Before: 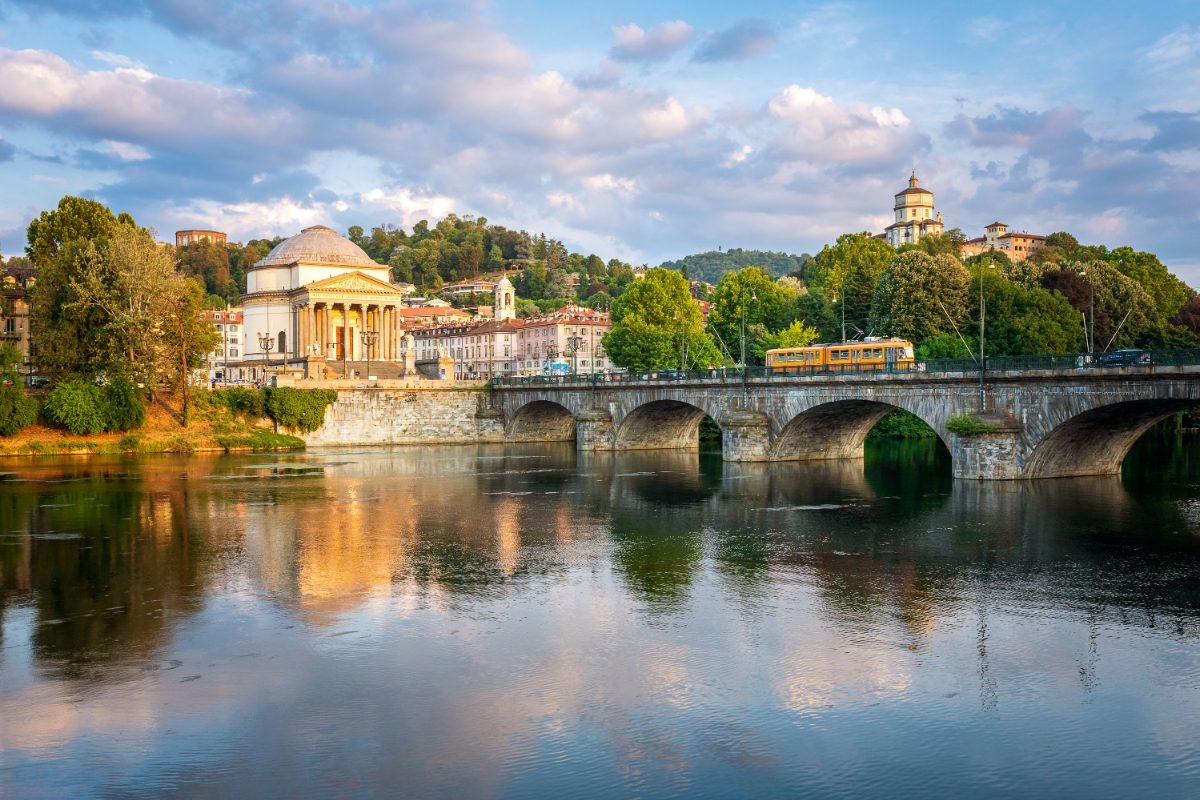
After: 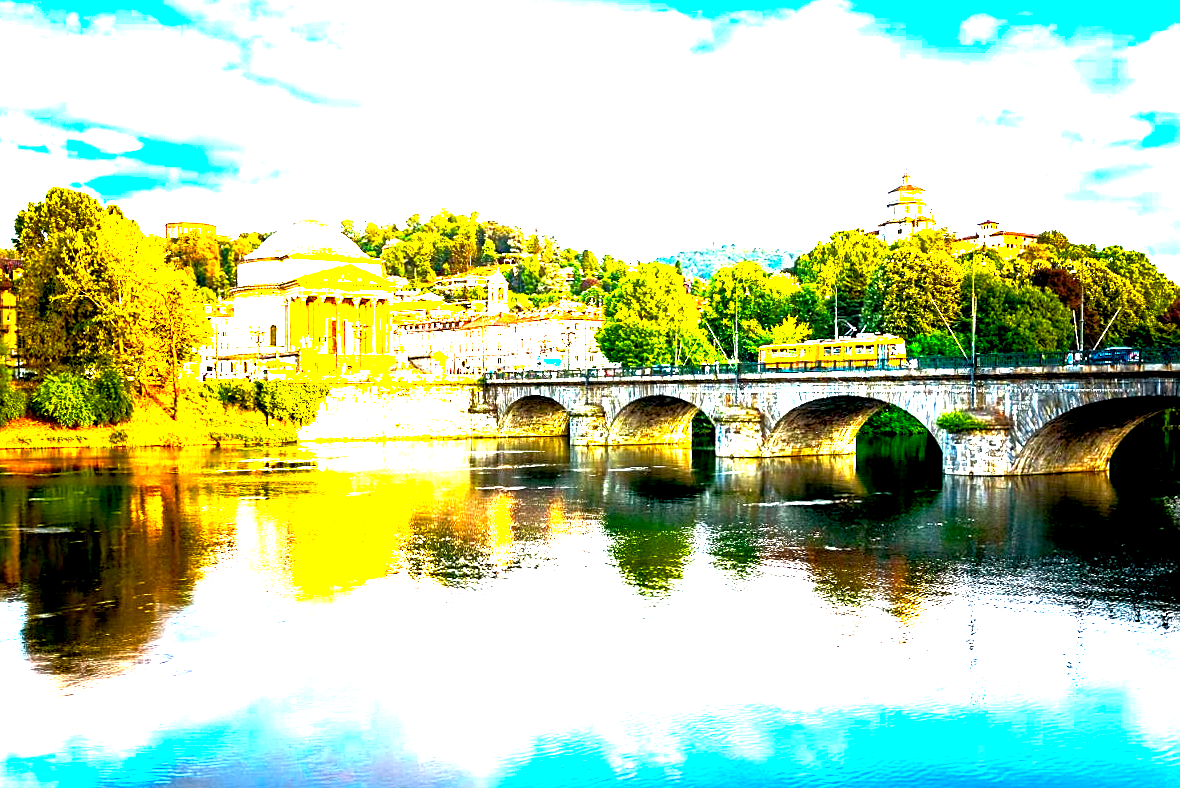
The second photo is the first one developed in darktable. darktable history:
exposure: black level correction 0.01, exposure 0.011 EV, compensate highlight preservation false
color balance rgb: perceptual saturation grading › global saturation 25%, perceptual brilliance grading › global brilliance 35%, perceptual brilliance grading › highlights 50%, perceptual brilliance grading › mid-tones 60%, perceptual brilliance grading › shadows 35%, global vibrance 20%
crop and rotate: left 0.614%, top 0.179%, bottom 0.309%
sharpen: on, module defaults
tone equalizer: -8 EV 0.001 EV, -7 EV -0.002 EV, -6 EV 0.002 EV, -5 EV -0.03 EV, -4 EV -0.116 EV, -3 EV -0.169 EV, -2 EV 0.24 EV, -1 EV 0.702 EV, +0 EV 0.493 EV
color correction: saturation 1.32
rotate and perspective: rotation 0.174°, lens shift (vertical) 0.013, lens shift (horizontal) 0.019, shear 0.001, automatic cropping original format, crop left 0.007, crop right 0.991, crop top 0.016, crop bottom 0.997
